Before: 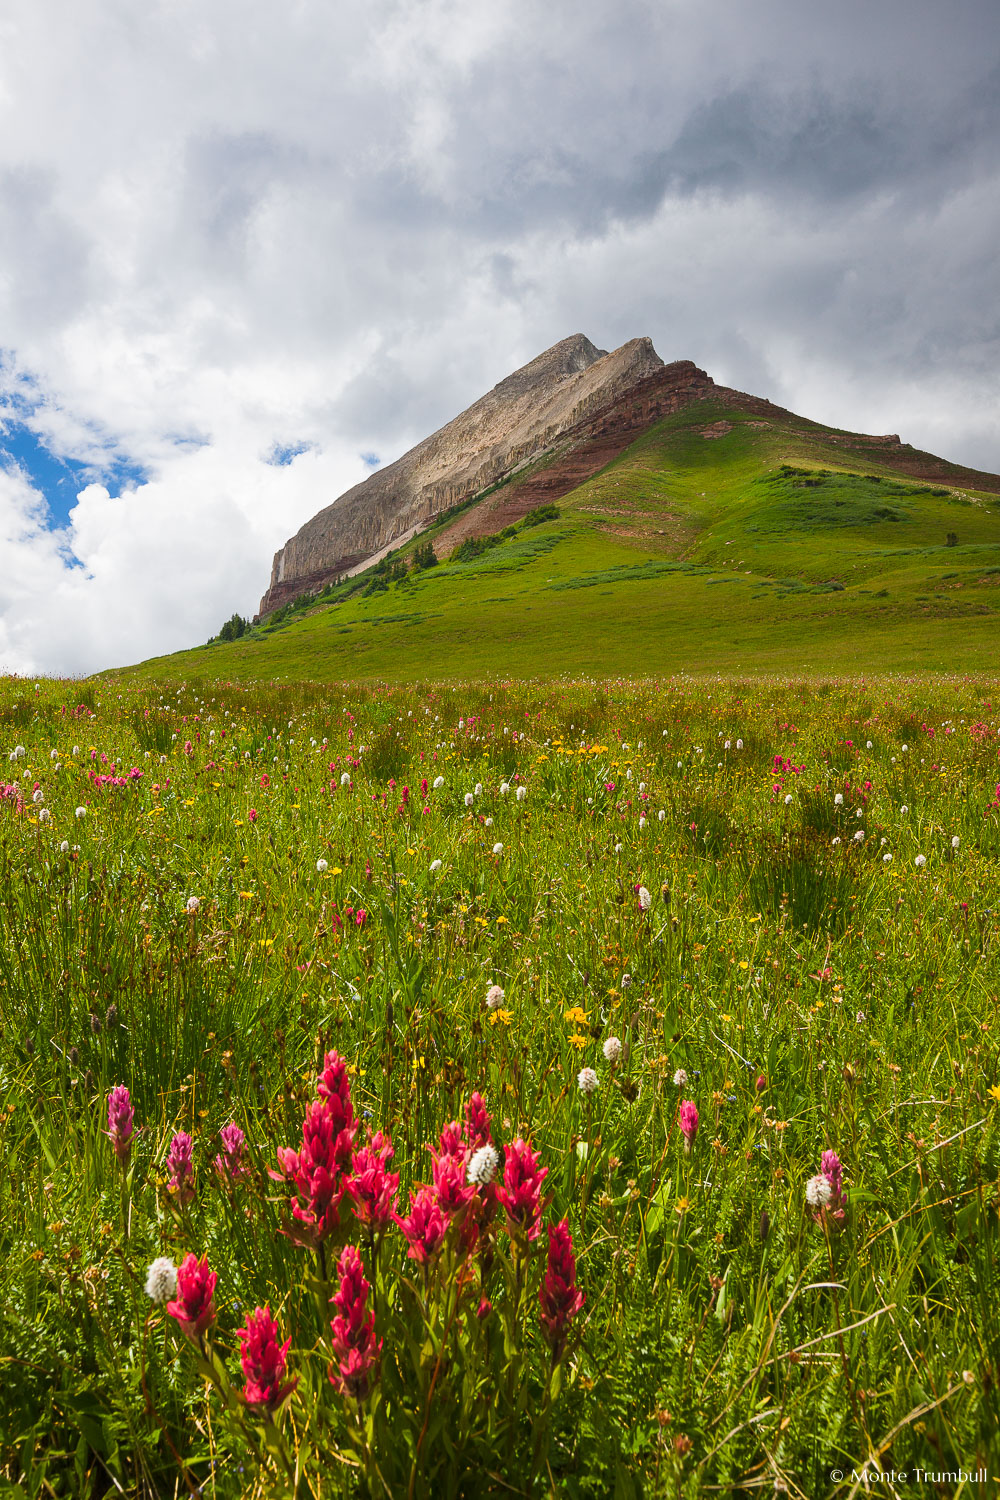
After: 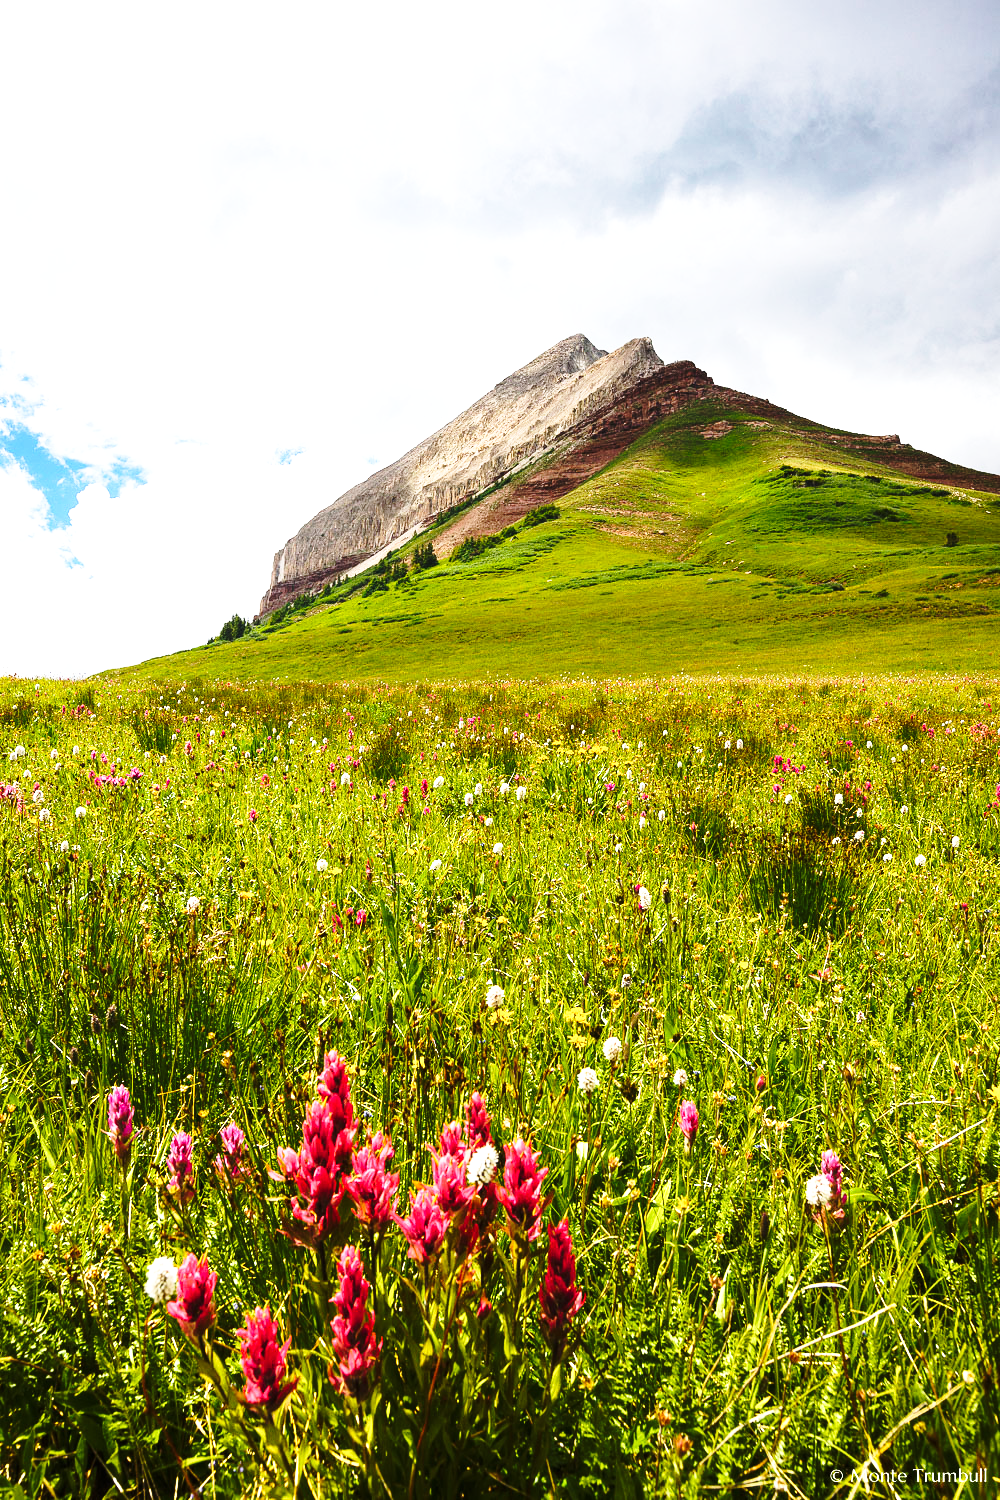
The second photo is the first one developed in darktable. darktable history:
exposure: exposure 0.128 EV, compensate highlight preservation false
tone equalizer: -8 EV -0.75 EV, -7 EV -0.7 EV, -6 EV -0.6 EV, -5 EV -0.4 EV, -3 EV 0.4 EV, -2 EV 0.6 EV, -1 EV 0.7 EV, +0 EV 0.75 EV, edges refinement/feathering 500, mask exposure compensation -1.57 EV, preserve details no
base curve: curves: ch0 [(0, 0) (0.036, 0.037) (0.121, 0.228) (0.46, 0.76) (0.859, 0.983) (1, 1)], preserve colors none
